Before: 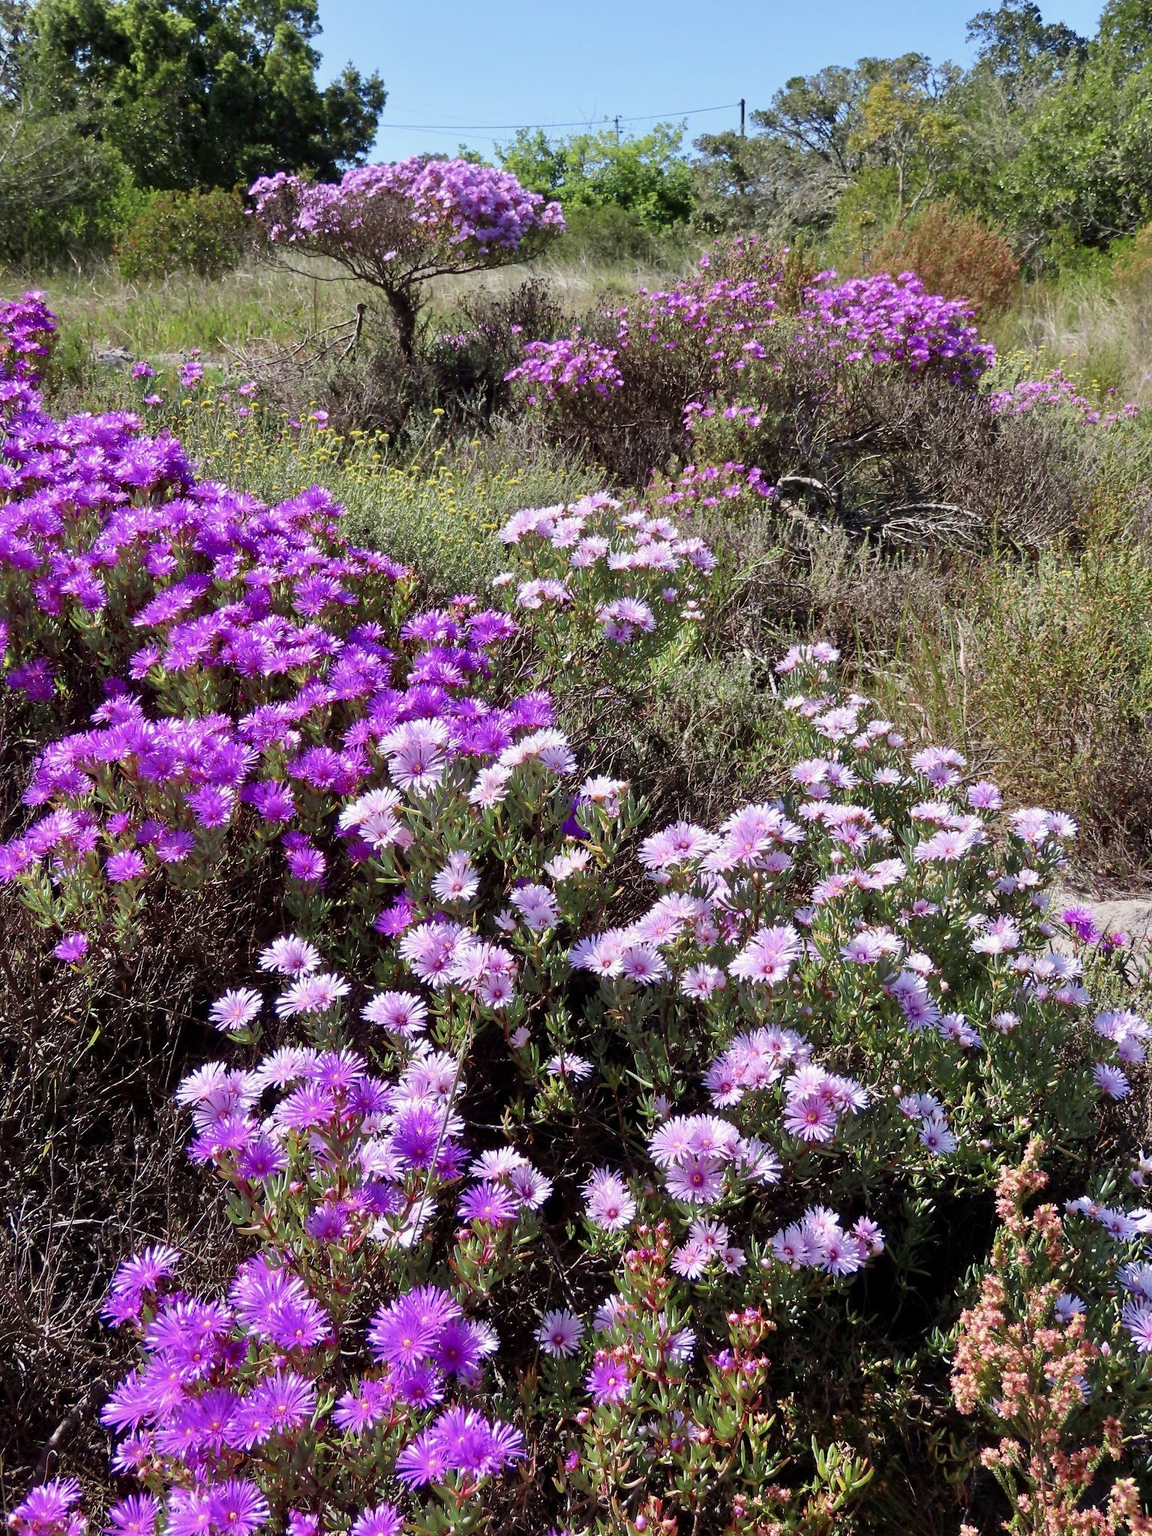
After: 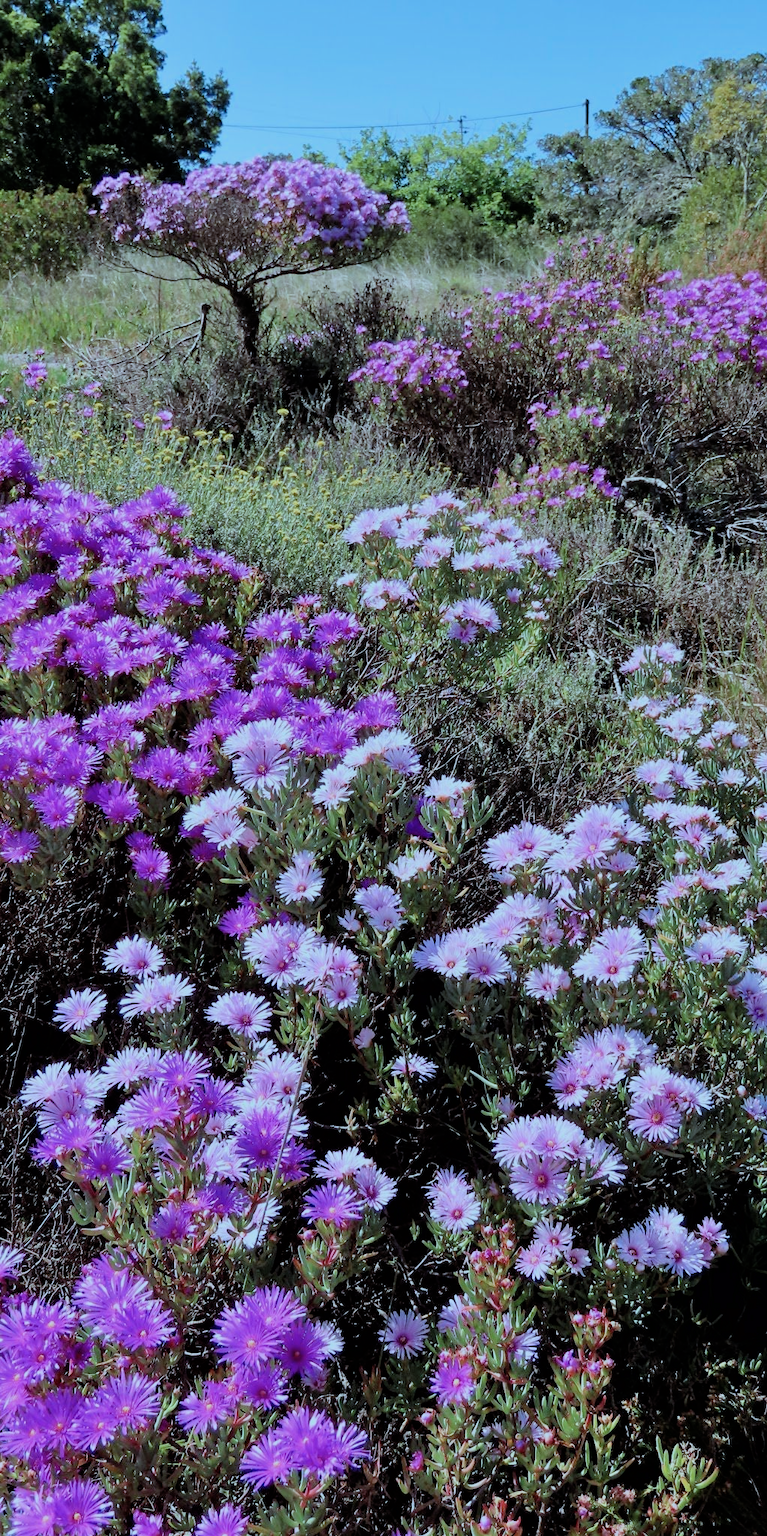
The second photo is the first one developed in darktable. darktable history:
crop and rotate: left 13.583%, right 19.778%
color correction: highlights a* -10.68, highlights b* -19.77
filmic rgb: black relative exposure -6.65 EV, white relative exposure 4.56 EV, hardness 3.27, color science v6 (2022)
